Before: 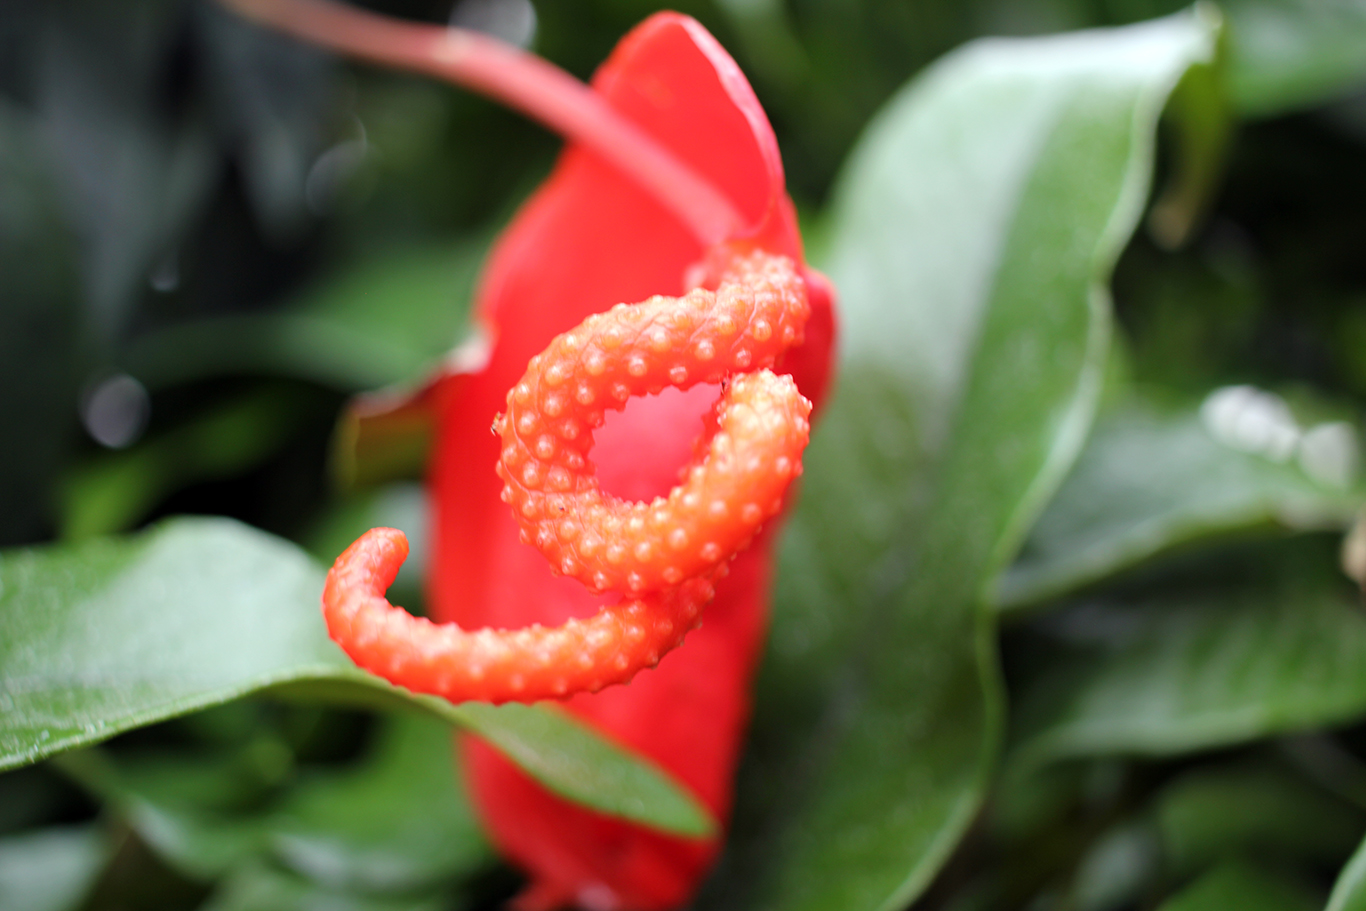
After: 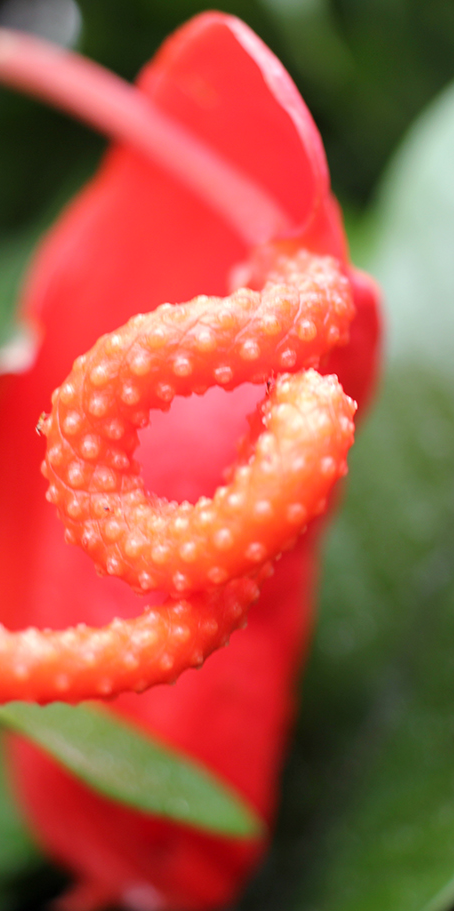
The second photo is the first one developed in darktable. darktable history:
crop: left 33.36%, right 33.36%
bloom: size 13.65%, threshold 98.39%, strength 4.82%
